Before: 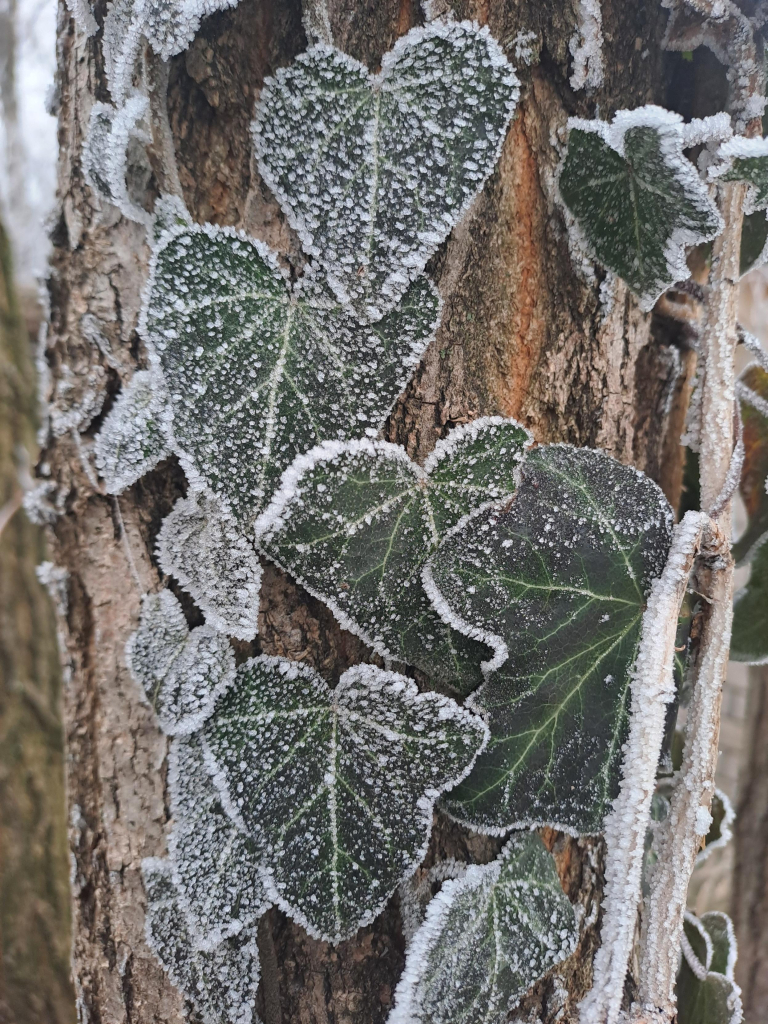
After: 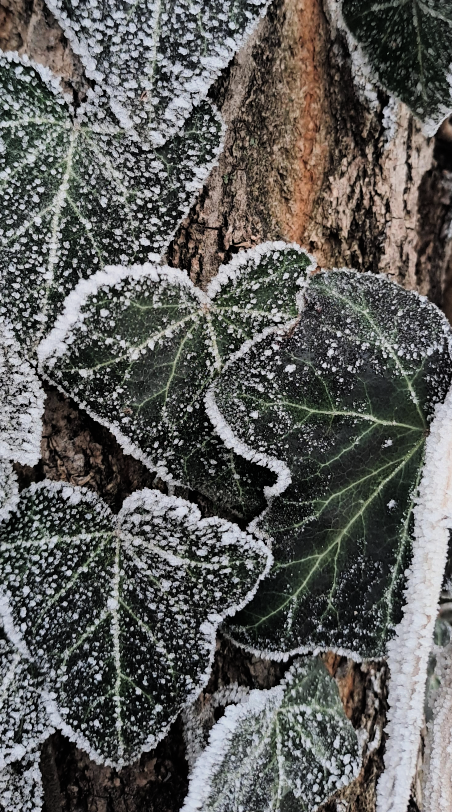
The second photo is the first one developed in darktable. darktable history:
crop and rotate: left 28.362%, top 17.172%, right 12.682%, bottom 3.481%
filmic rgb: black relative exposure -5.02 EV, white relative exposure 3.97 EV, hardness 2.88, contrast 1.504
